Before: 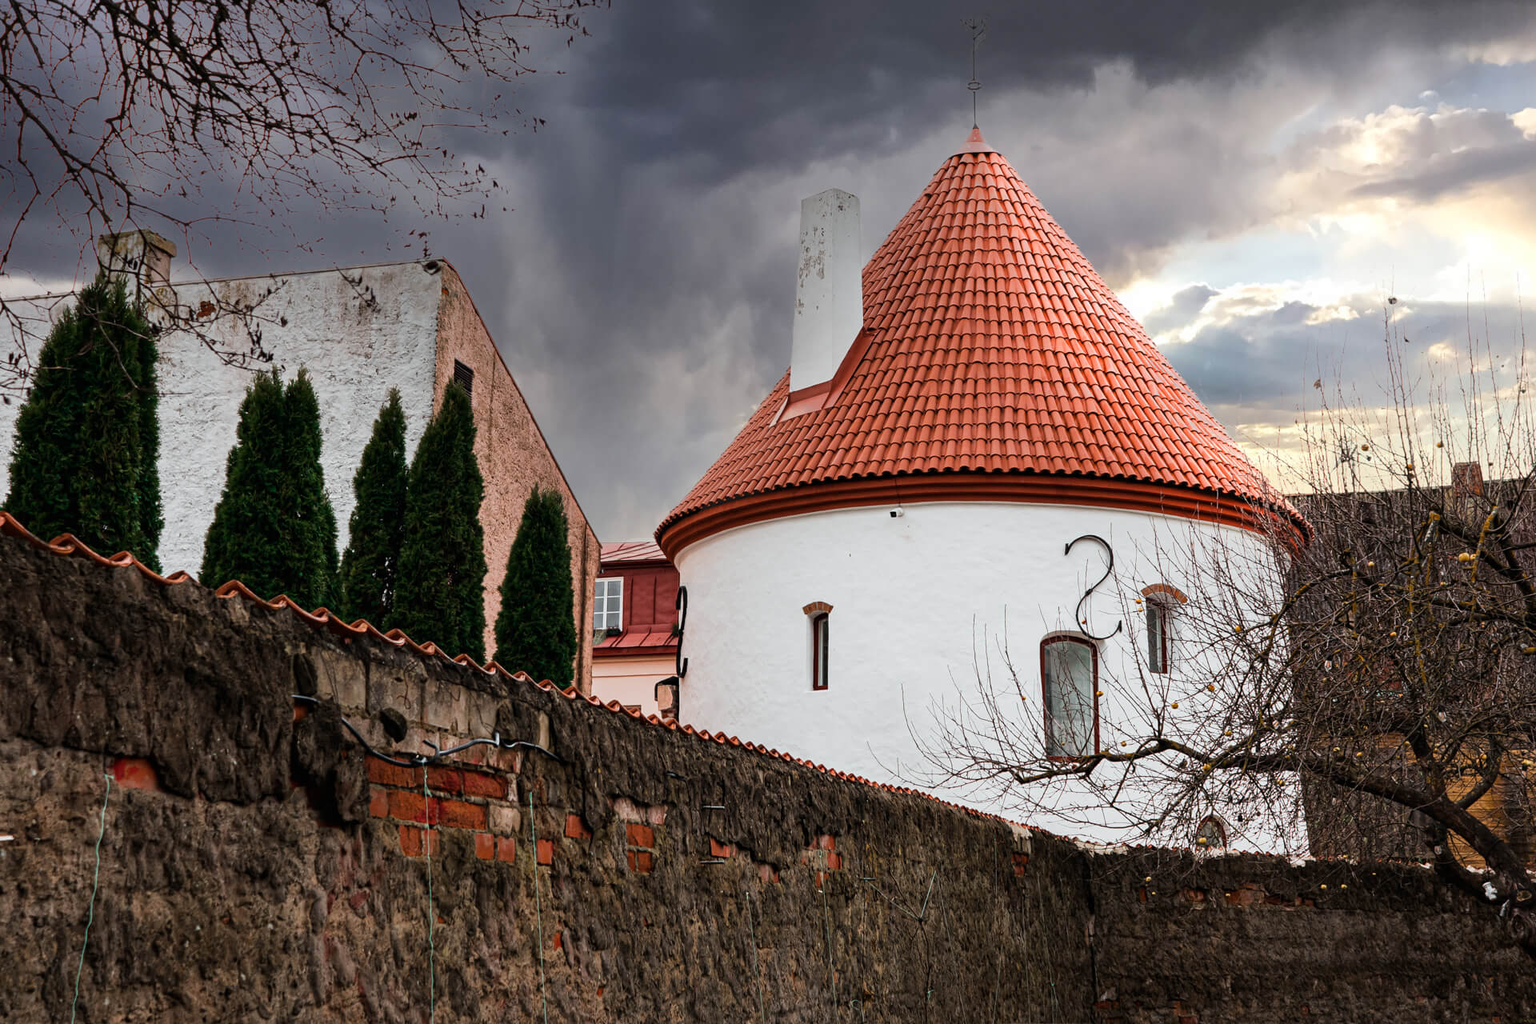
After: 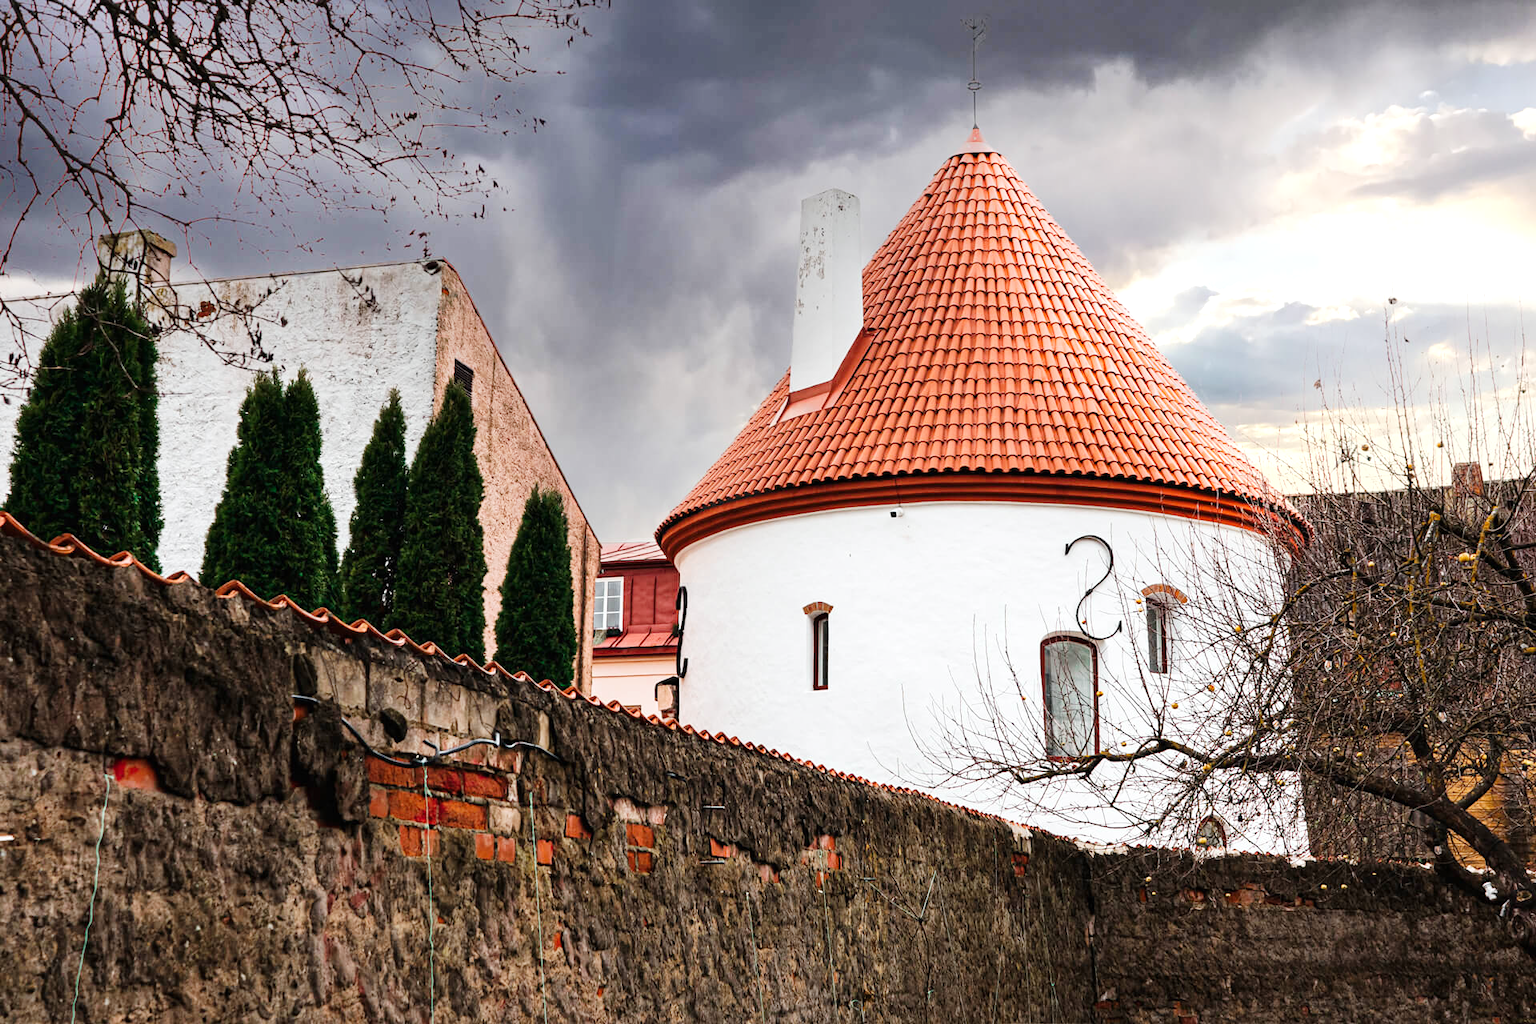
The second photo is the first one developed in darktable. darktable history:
tone curve: curves: ch0 [(0, 0) (0.091, 0.066) (0.184, 0.16) (0.491, 0.519) (0.748, 0.765) (1, 0.919)]; ch1 [(0, 0) (0.179, 0.173) (0.322, 0.32) (0.424, 0.424) (0.502, 0.504) (0.56, 0.575) (0.631, 0.675) (0.777, 0.806) (1, 1)]; ch2 [(0, 0) (0.434, 0.447) (0.485, 0.495) (0.524, 0.563) (0.676, 0.691) (1, 1)], preserve colors none
exposure: black level correction 0, exposure 0.888 EV, compensate highlight preservation false
